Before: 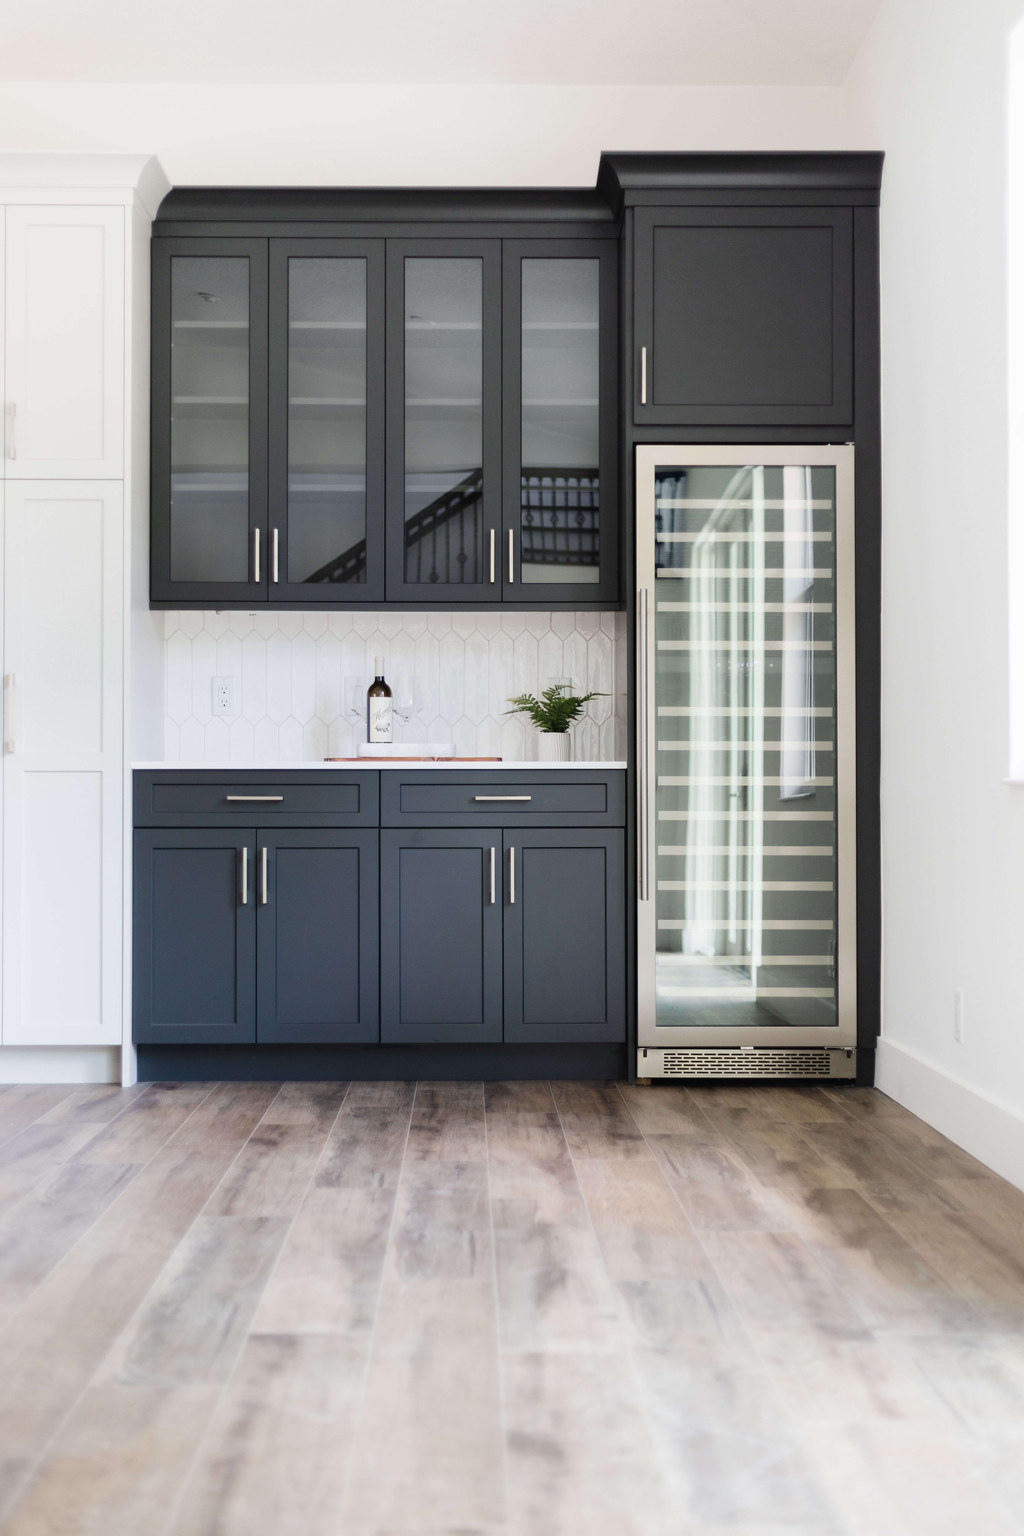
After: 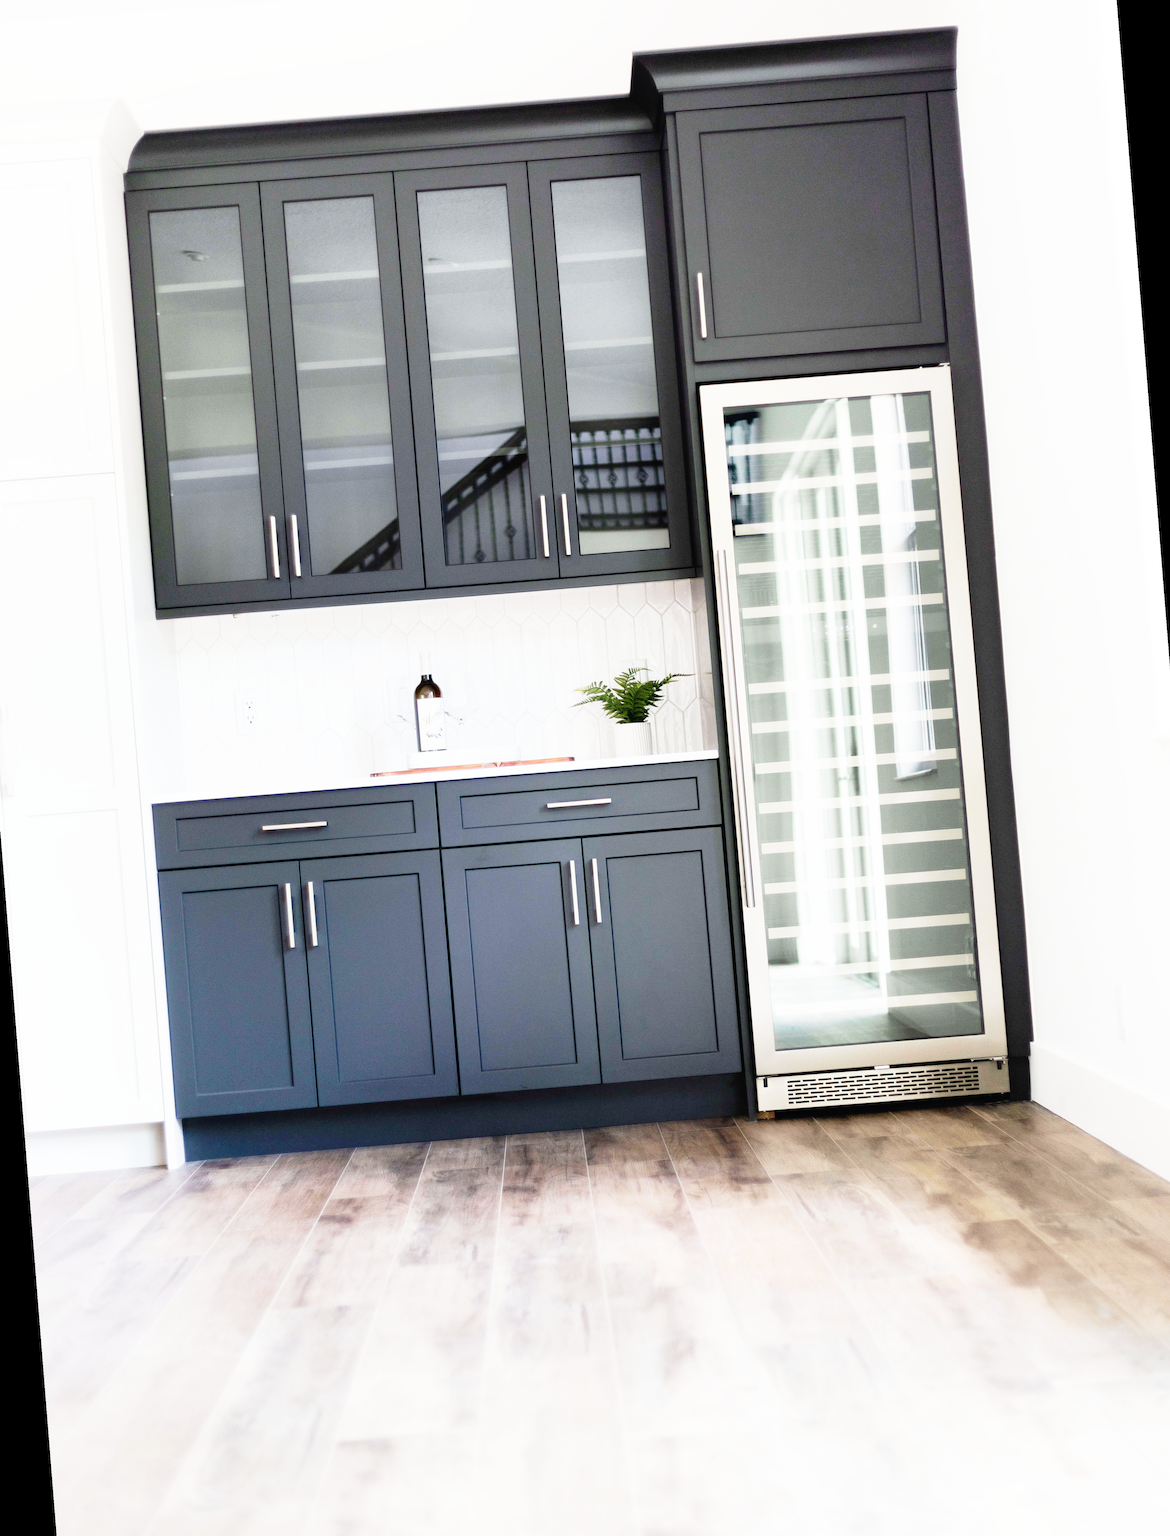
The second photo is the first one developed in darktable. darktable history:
rotate and perspective: rotation -4.57°, crop left 0.054, crop right 0.944, crop top 0.087, crop bottom 0.914
base curve: curves: ch0 [(0, 0) (0.012, 0.01) (0.073, 0.168) (0.31, 0.711) (0.645, 0.957) (1, 1)], preserve colors none
